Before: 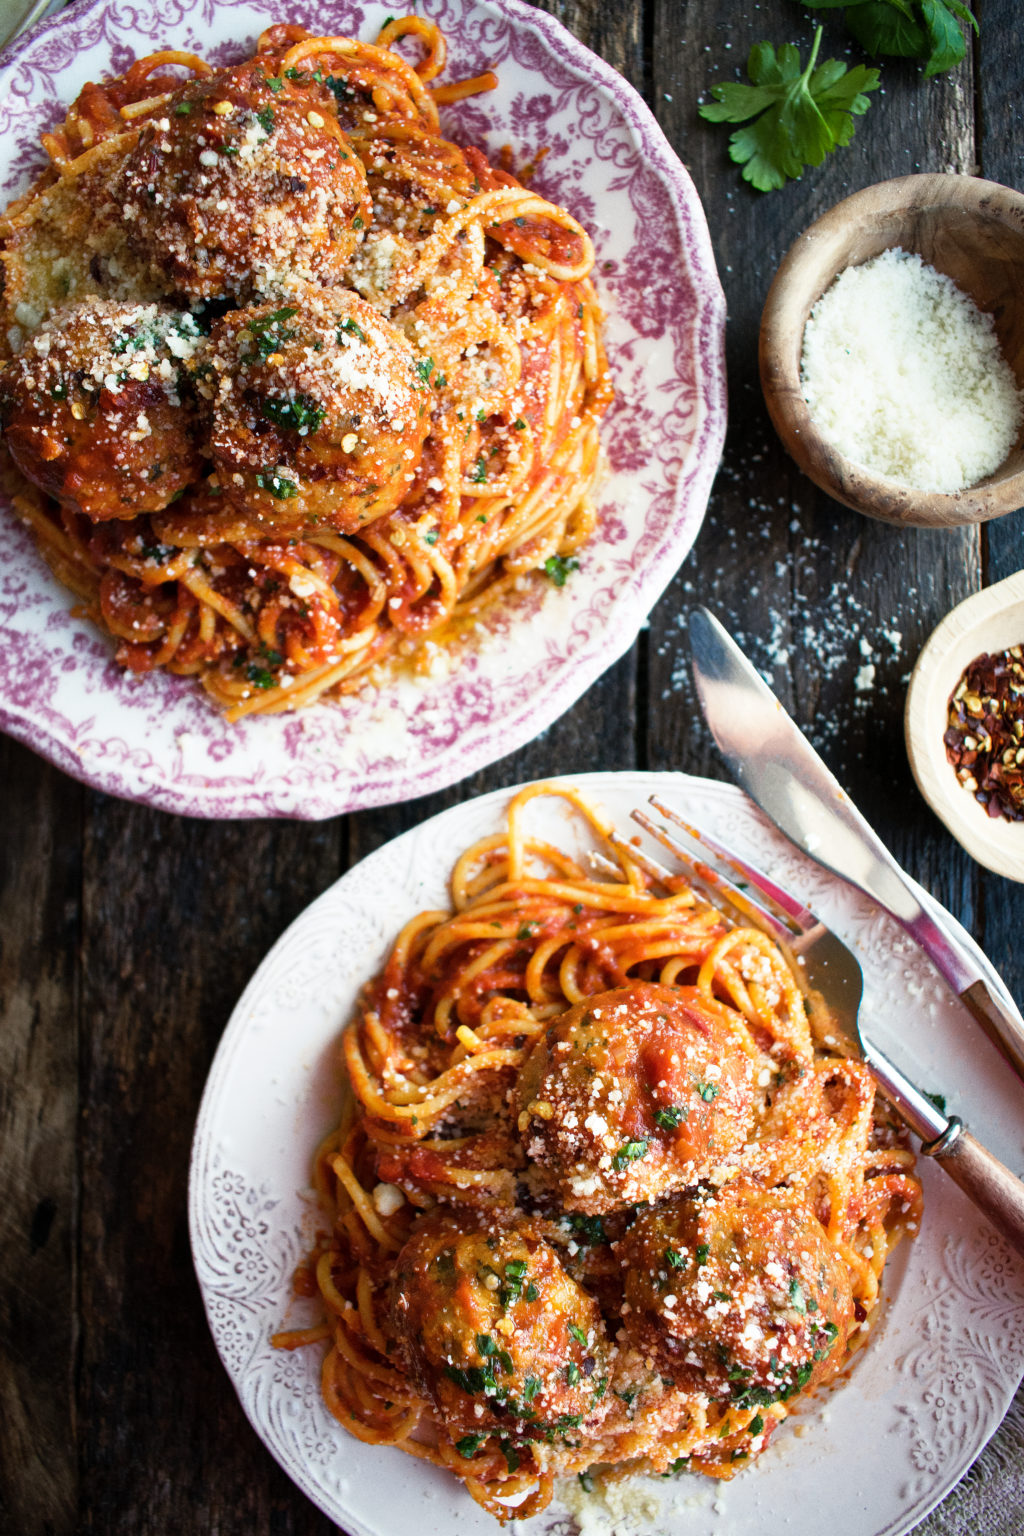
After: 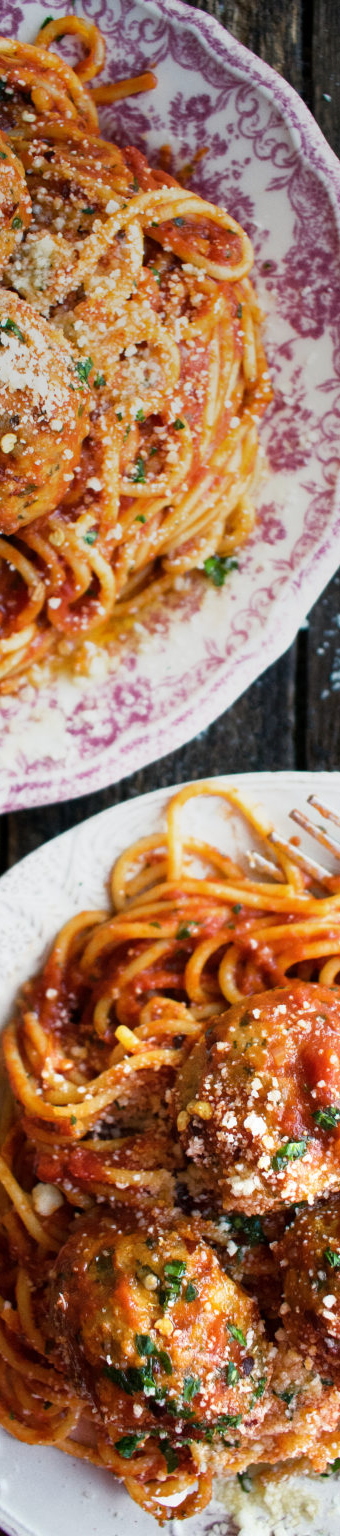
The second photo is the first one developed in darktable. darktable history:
crop: left 33.36%, right 33.36%
graduated density: on, module defaults
